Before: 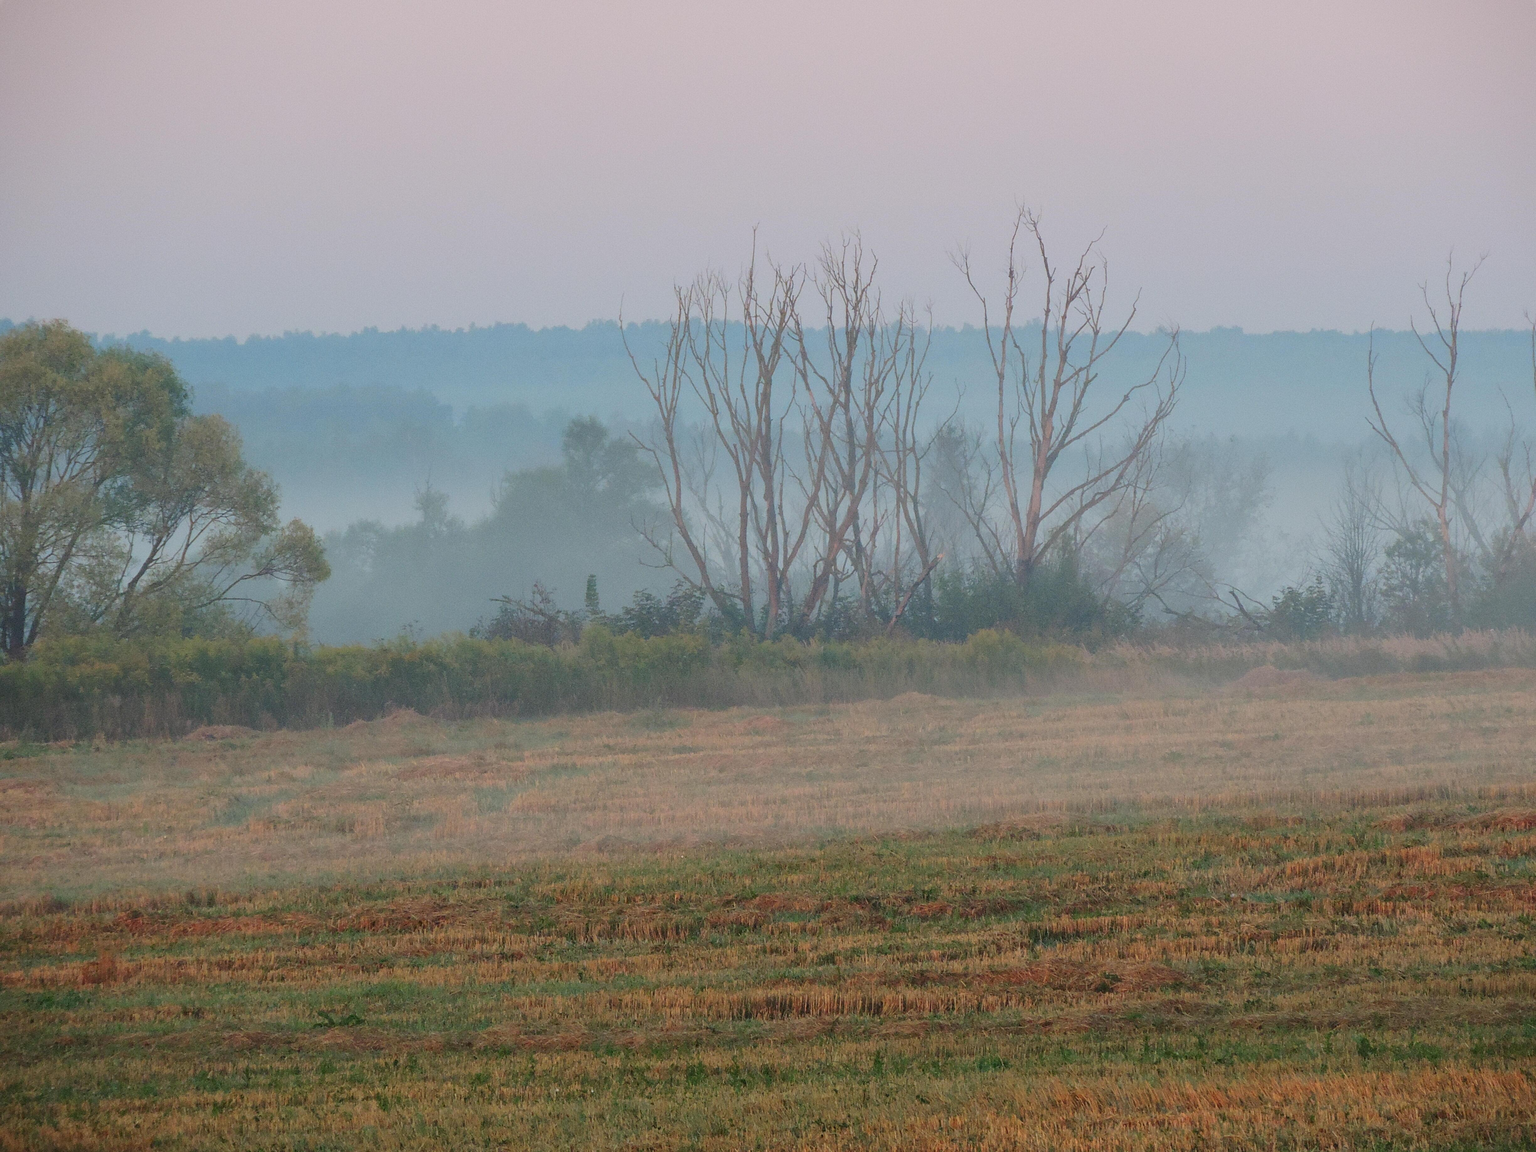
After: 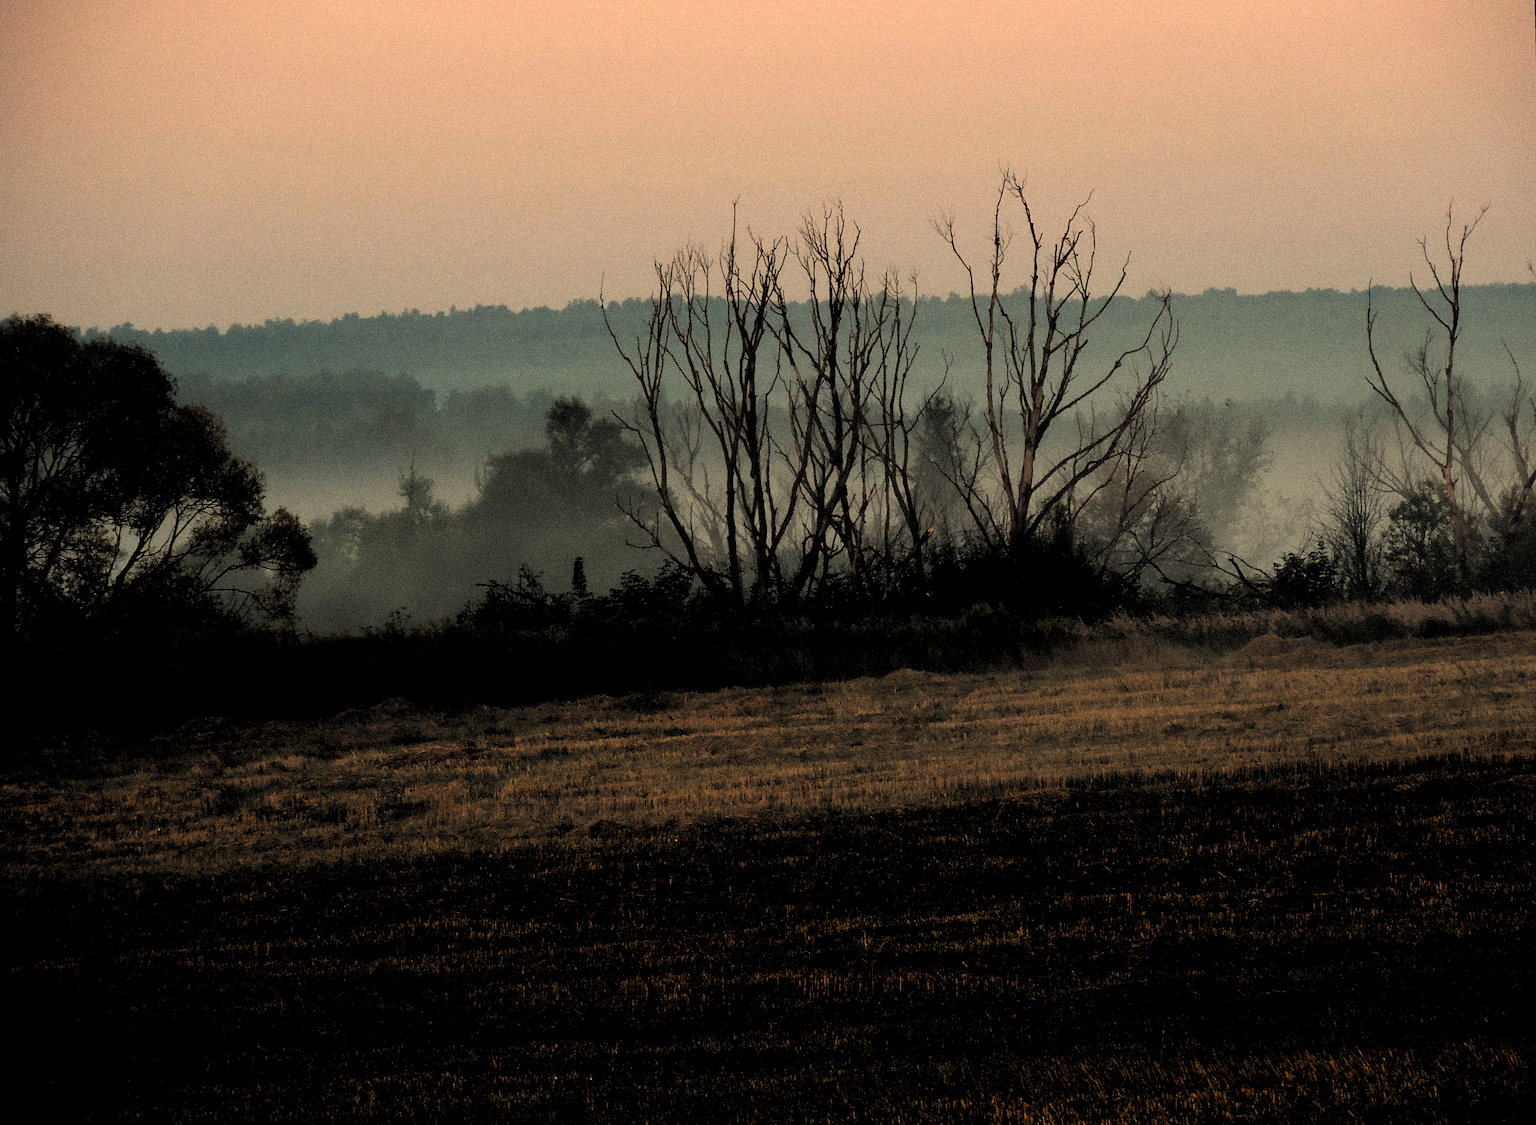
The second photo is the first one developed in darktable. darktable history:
color balance: lift [1, 1.001, 0.999, 1.001], gamma [1, 1.004, 1.007, 0.993], gain [1, 0.991, 0.987, 1.013], contrast 10%, output saturation 120%
rotate and perspective: rotation -1.32°, lens shift (horizontal) -0.031, crop left 0.015, crop right 0.985, crop top 0.047, crop bottom 0.982
vibrance: vibrance 60%
white balance: red 1.138, green 0.996, blue 0.812
exposure: compensate highlight preservation false
grain: on, module defaults
levels: levels [0.514, 0.759, 1]
tone equalizer: -8 EV -0.417 EV, -7 EV -0.389 EV, -6 EV -0.333 EV, -5 EV -0.222 EV, -3 EV 0.222 EV, -2 EV 0.333 EV, -1 EV 0.389 EV, +0 EV 0.417 EV, edges refinement/feathering 500, mask exposure compensation -1.57 EV, preserve details no
